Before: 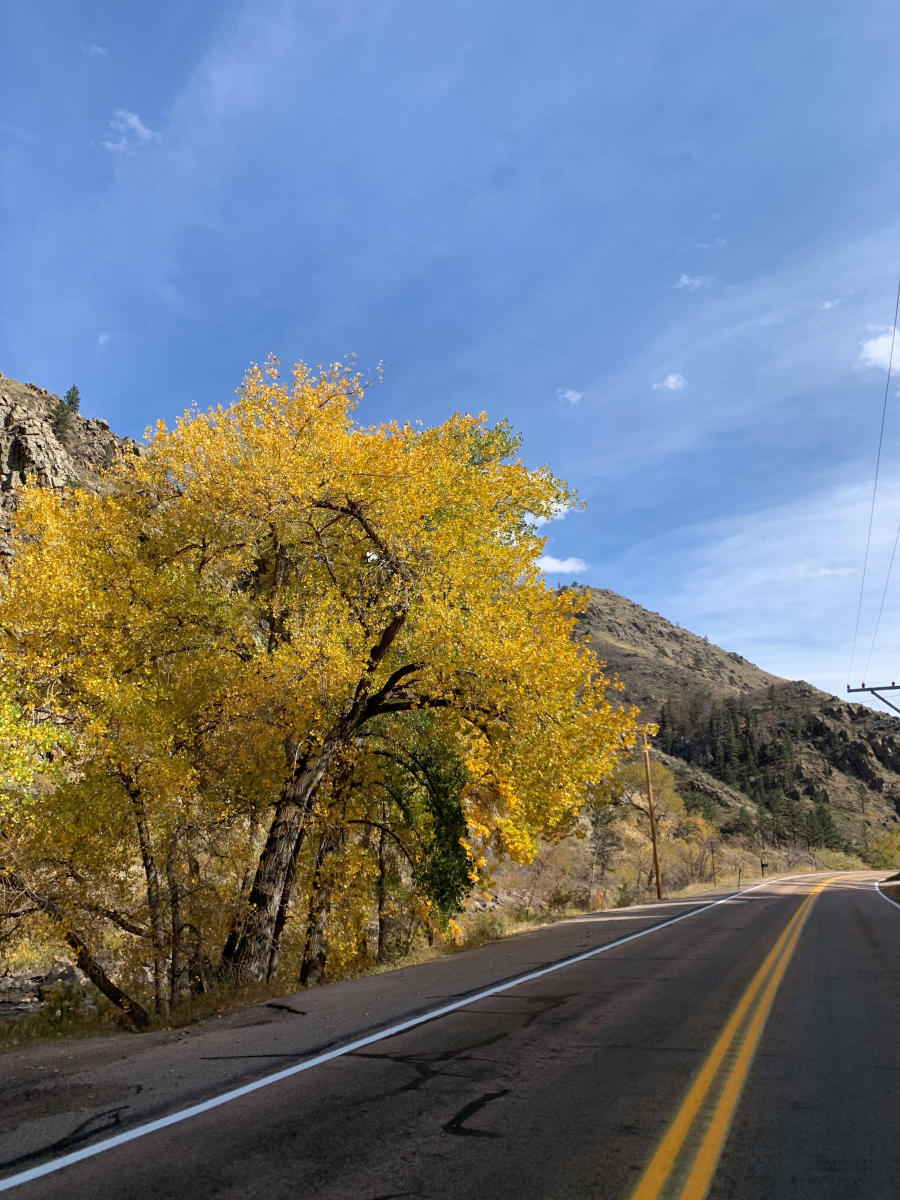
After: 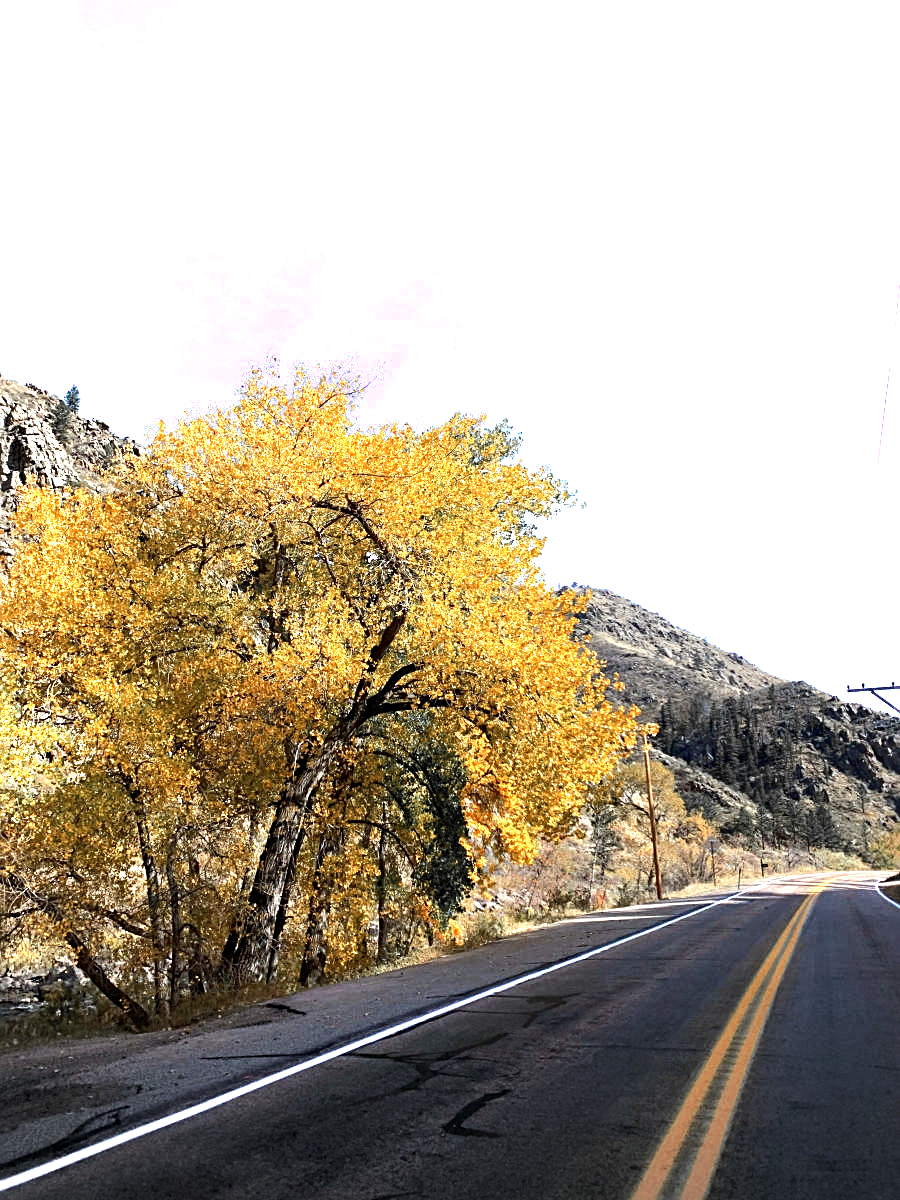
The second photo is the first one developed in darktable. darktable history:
exposure: exposure 0.6 EV, compensate highlight preservation false
tone equalizer: -8 EV -0.75 EV, -7 EV -0.7 EV, -6 EV -0.6 EV, -5 EV -0.4 EV, -3 EV 0.4 EV, -2 EV 0.6 EV, -1 EV 0.7 EV, +0 EV 0.75 EV, edges refinement/feathering 500, mask exposure compensation -1.57 EV, preserve details no
sharpen: radius 2.167, amount 0.381, threshold 0
color calibration: x 0.37, y 0.382, temperature 4313.32 K
color zones: curves: ch0 [(0, 0.363) (0.128, 0.373) (0.25, 0.5) (0.402, 0.407) (0.521, 0.525) (0.63, 0.559) (0.729, 0.662) (0.867, 0.471)]; ch1 [(0, 0.515) (0.136, 0.618) (0.25, 0.5) (0.378, 0) (0.516, 0) (0.622, 0.593) (0.737, 0.819) (0.87, 0.593)]; ch2 [(0, 0.529) (0.128, 0.471) (0.282, 0.451) (0.386, 0.662) (0.516, 0.525) (0.633, 0.554) (0.75, 0.62) (0.875, 0.441)]
vignetting: fall-off start 100%, brightness -0.282, width/height ratio 1.31
